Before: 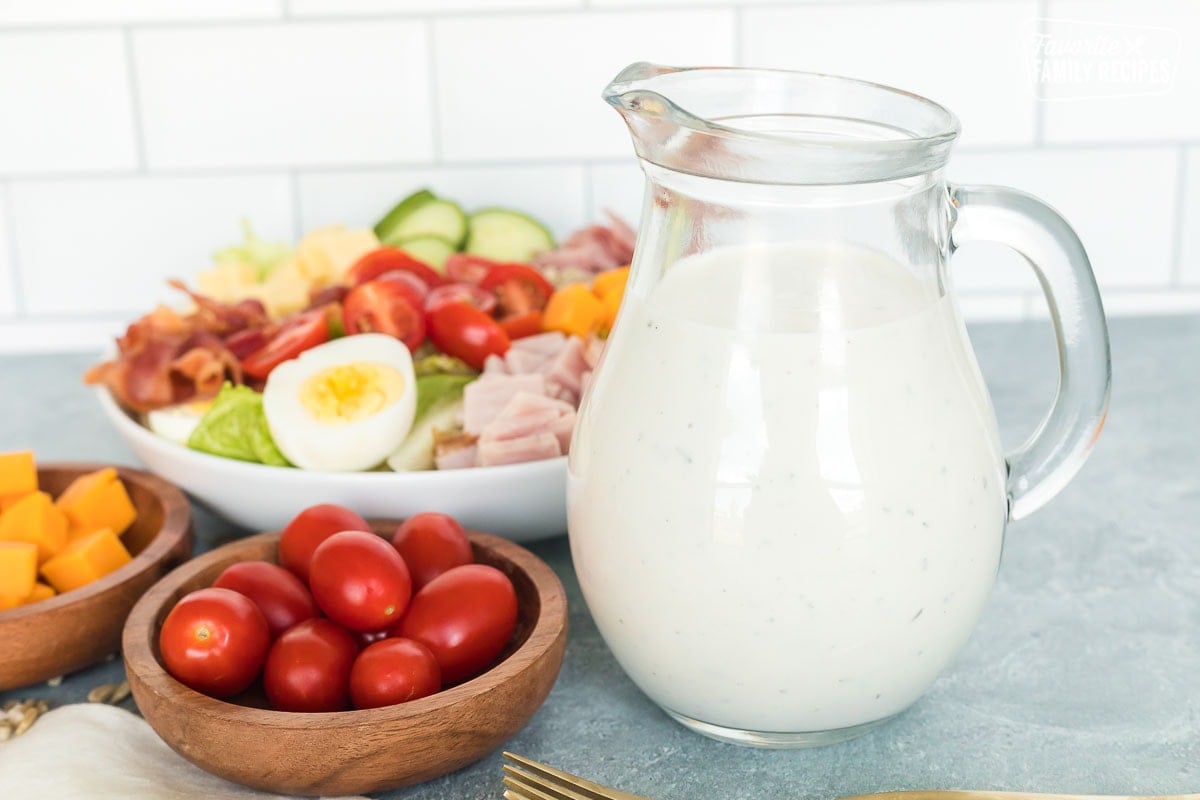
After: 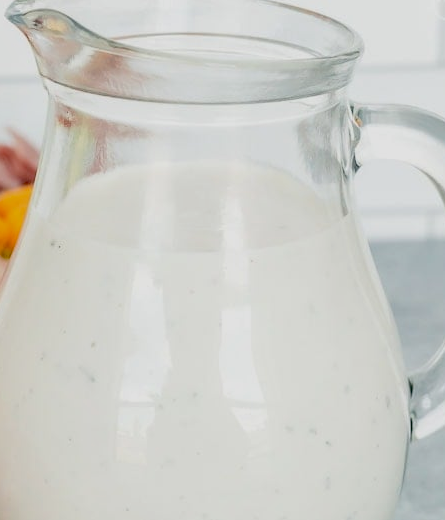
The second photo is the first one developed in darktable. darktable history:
exposure: black level correction 0.044, exposure -0.229 EV, compensate exposure bias true, compensate highlight preservation false
contrast brightness saturation: contrast -0.088, brightness -0.033, saturation -0.111
crop and rotate: left 49.83%, top 10.141%, right 13.077%, bottom 24.804%
contrast equalizer: octaves 7, y [[0.514, 0.573, 0.581, 0.508, 0.5, 0.5], [0.5 ×6], [0.5 ×6], [0 ×6], [0 ×6]], mix 0.155
